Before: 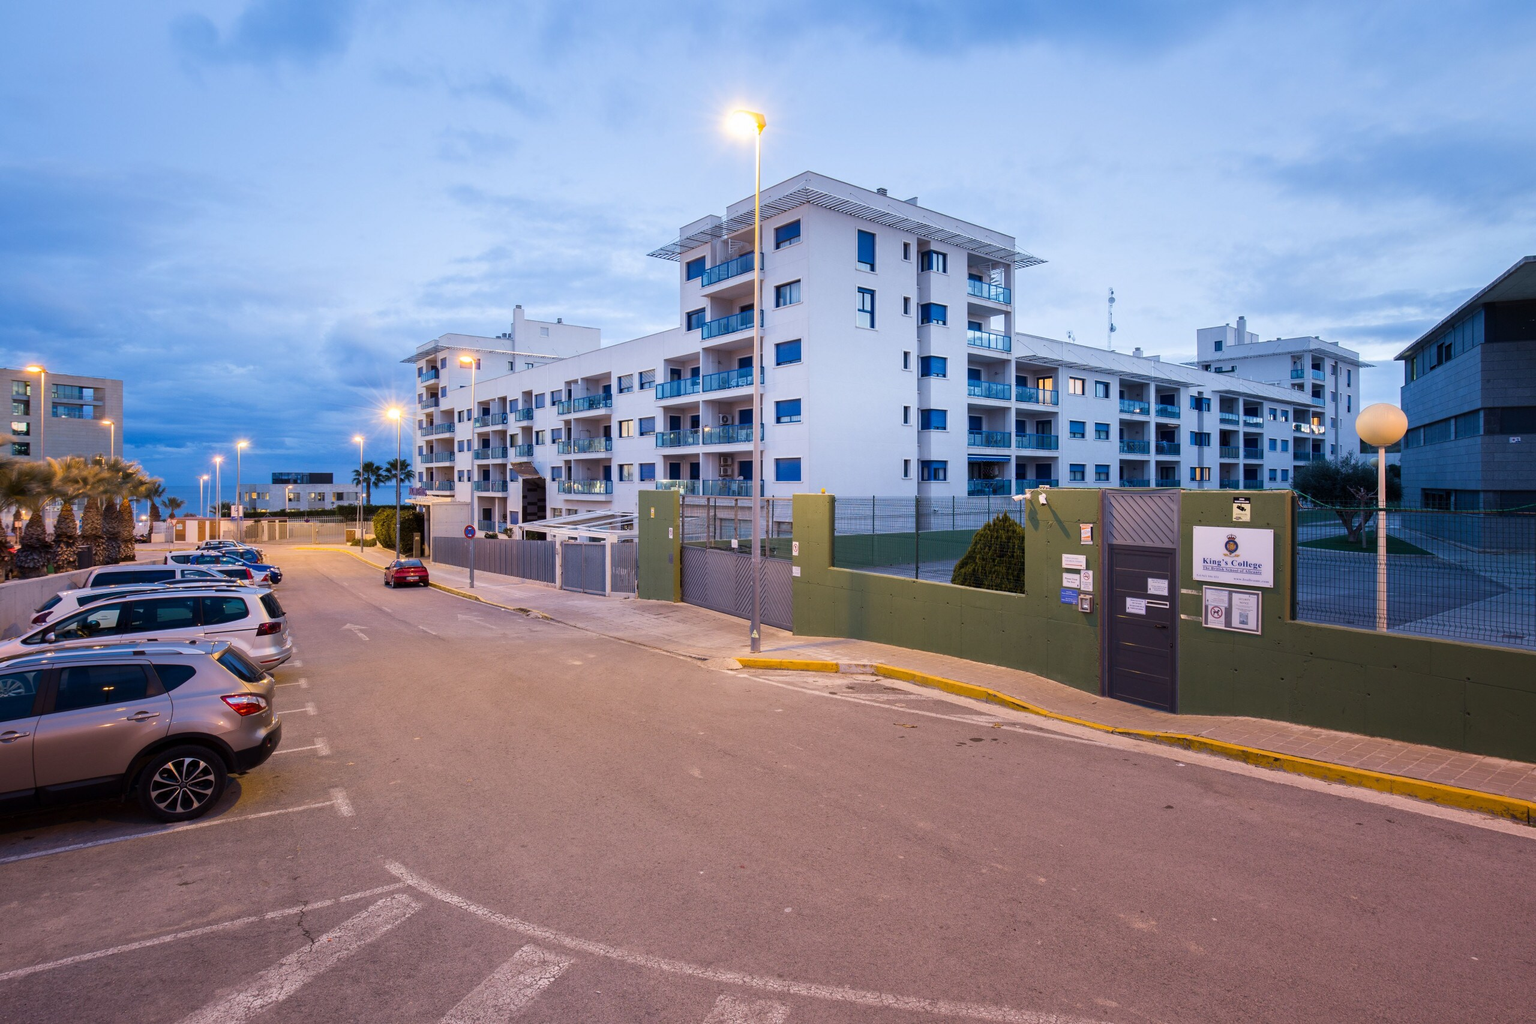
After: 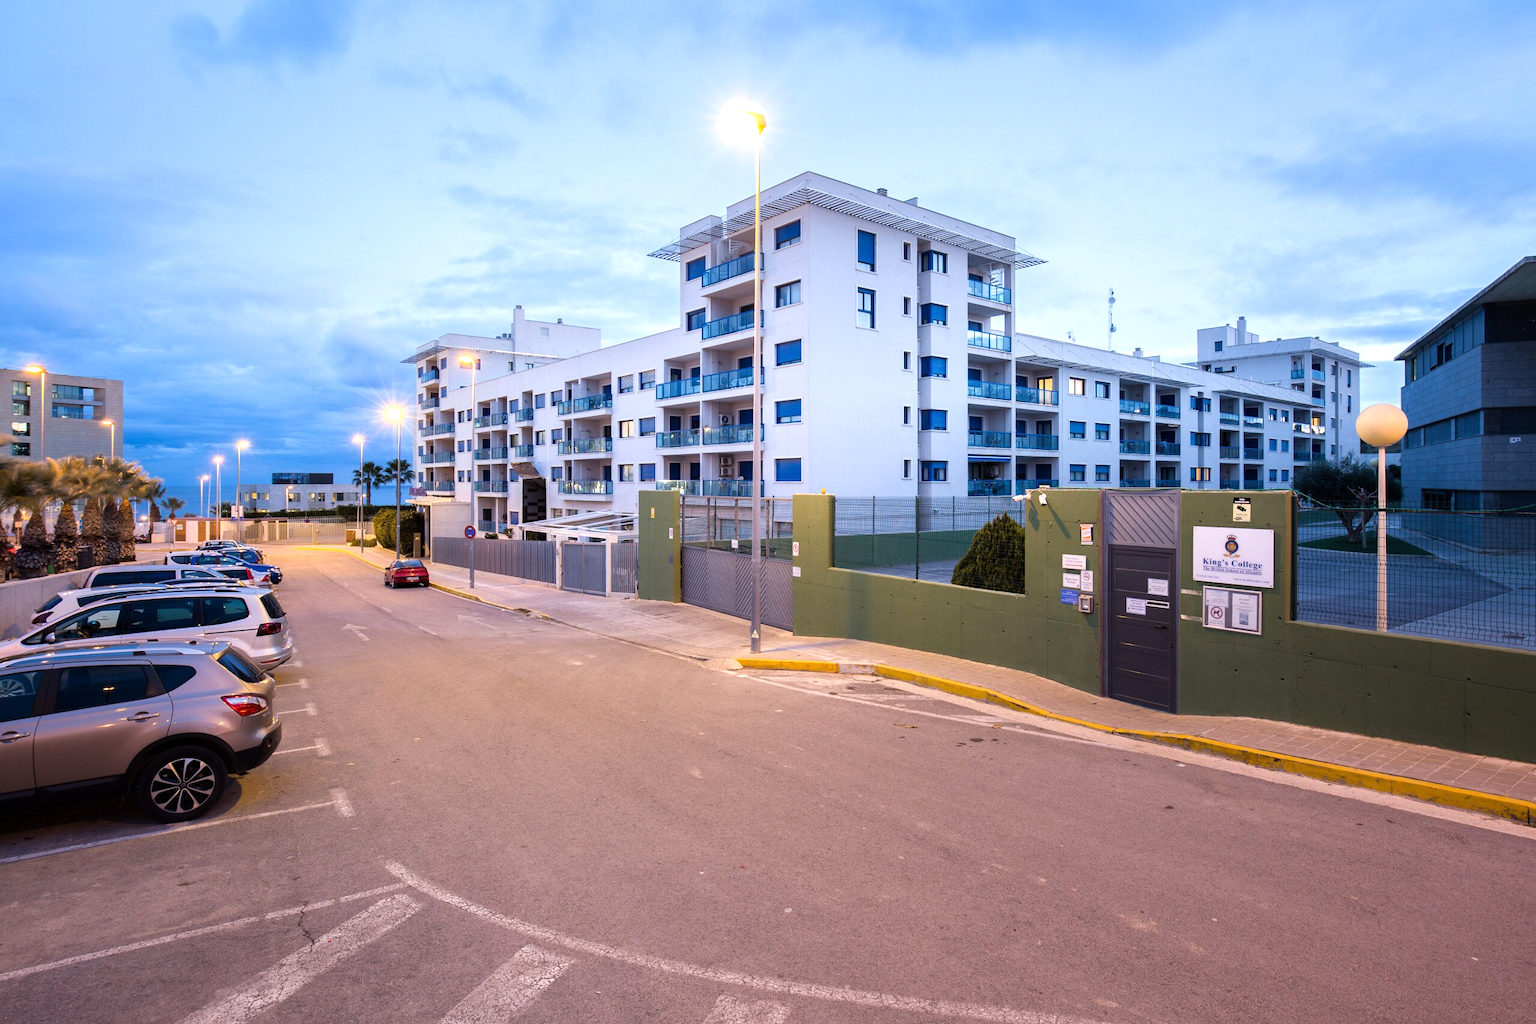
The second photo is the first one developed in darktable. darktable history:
tone equalizer: -8 EV -0.444 EV, -7 EV -0.389 EV, -6 EV -0.321 EV, -5 EV -0.215 EV, -3 EV 0.244 EV, -2 EV 0.341 EV, -1 EV 0.402 EV, +0 EV 0.42 EV, smoothing 1
